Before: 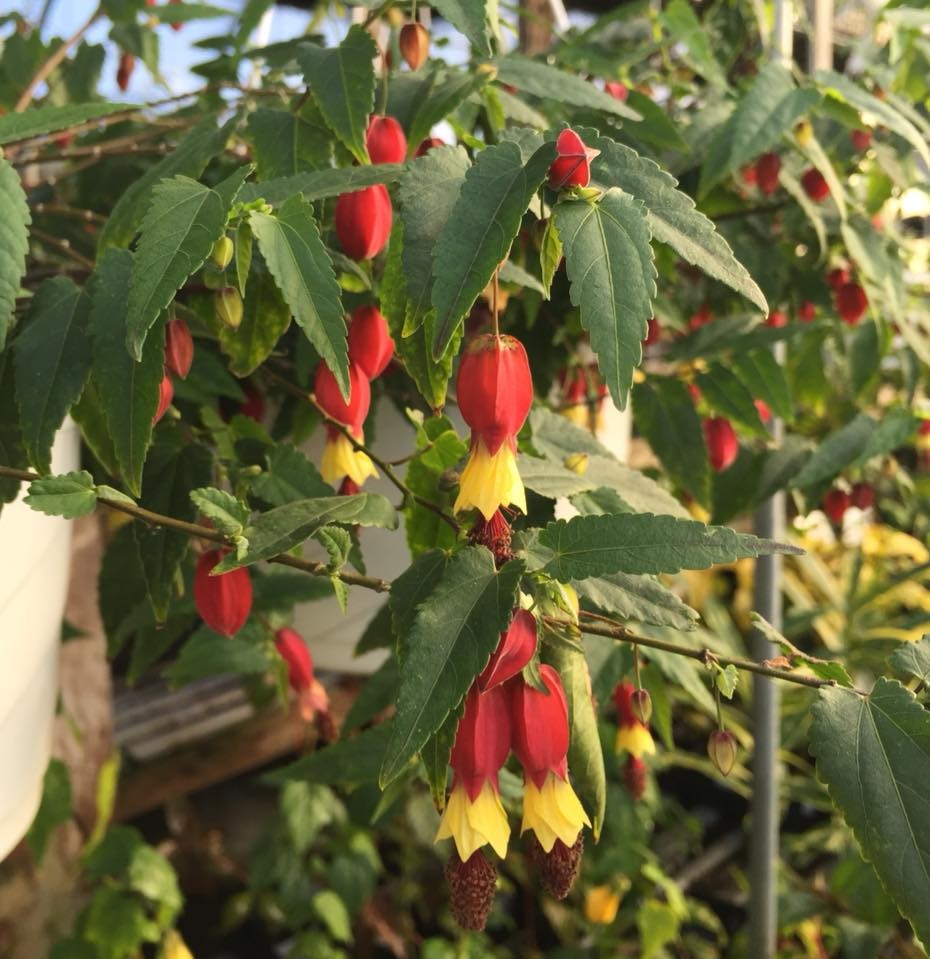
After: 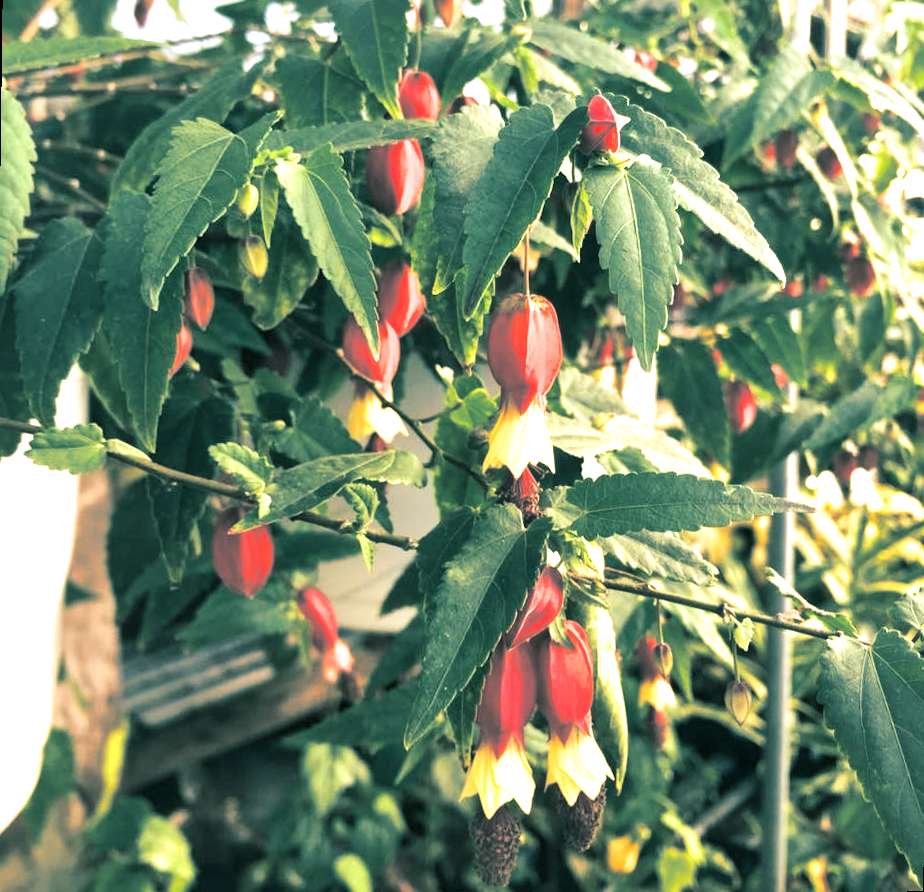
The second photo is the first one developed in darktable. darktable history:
local contrast: mode bilateral grid, contrast 25, coarseness 47, detail 151%, midtone range 0.2
exposure: black level correction 0, exposure 1.015 EV, compensate exposure bias true, compensate highlight preservation false
split-toning: shadows › hue 186.43°, highlights › hue 49.29°, compress 30.29%
rotate and perspective: rotation 0.679°, lens shift (horizontal) 0.136, crop left 0.009, crop right 0.991, crop top 0.078, crop bottom 0.95
